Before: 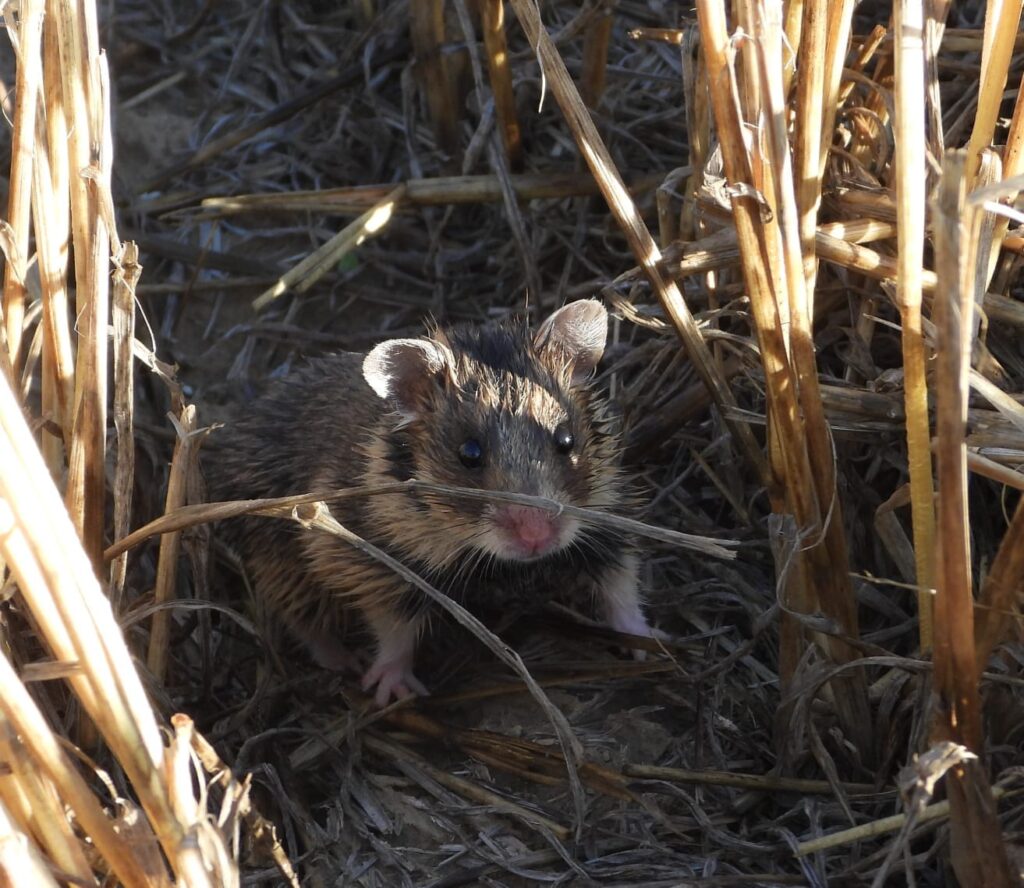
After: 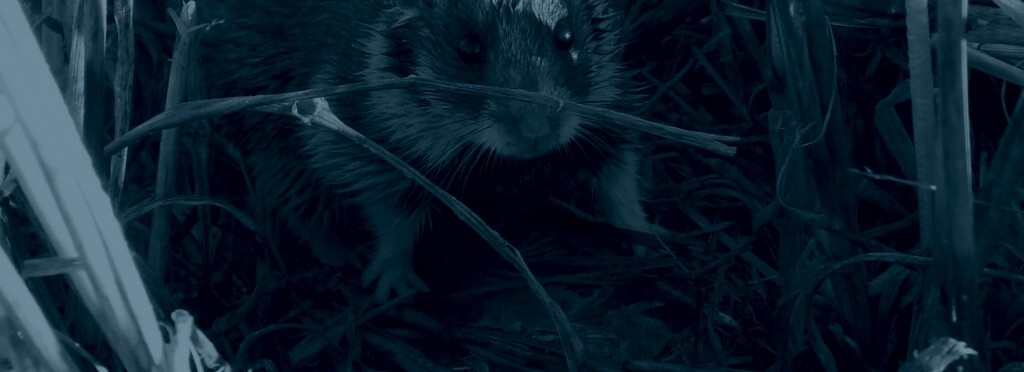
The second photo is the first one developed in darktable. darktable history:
colorize: hue 194.4°, saturation 29%, source mix 61.75%, lightness 3.98%, version 1
crop: top 45.551%, bottom 12.262%
